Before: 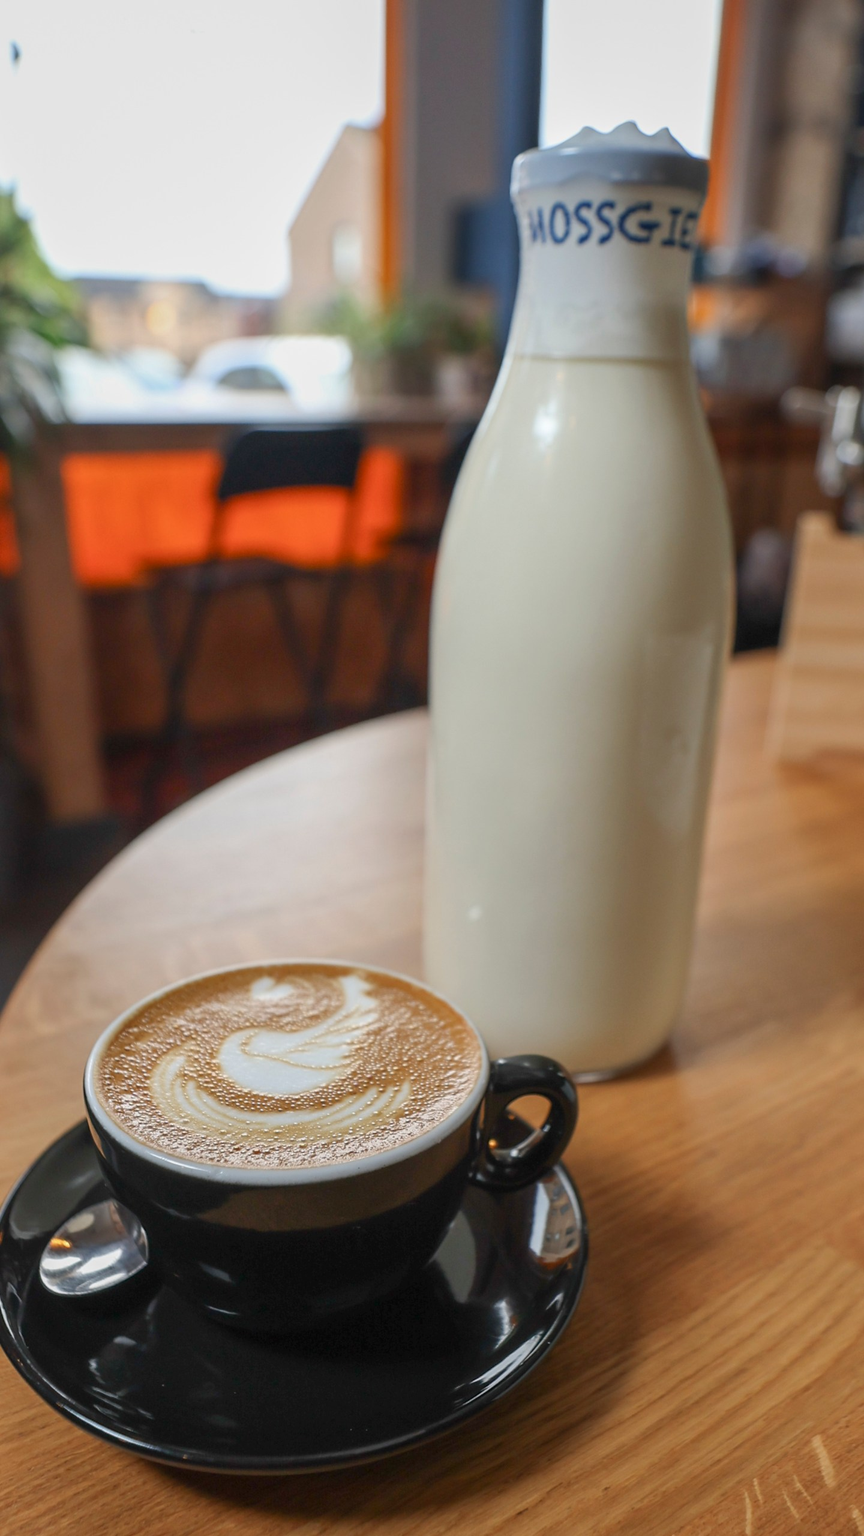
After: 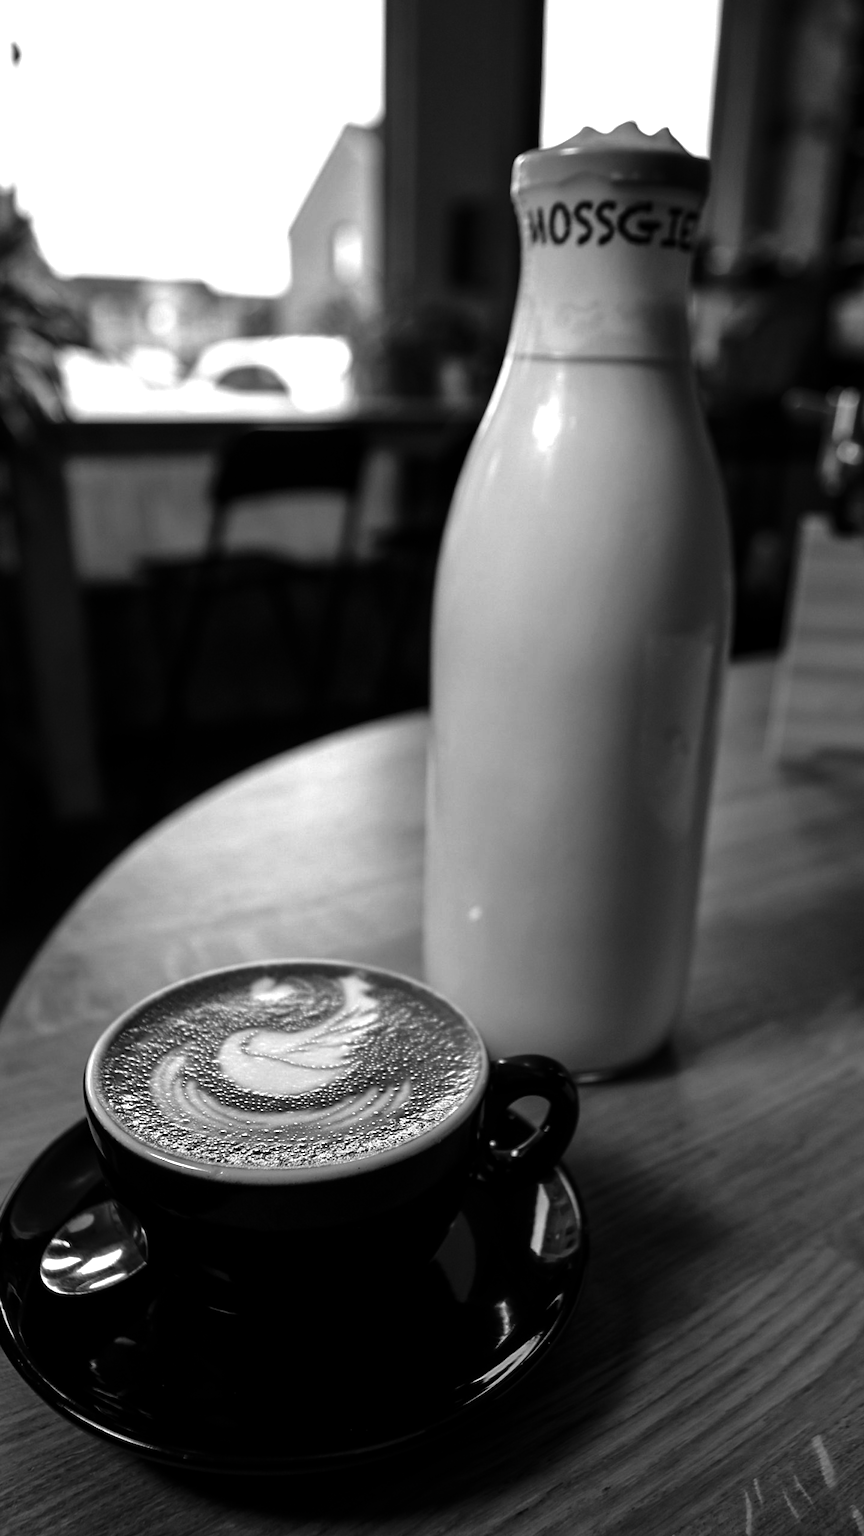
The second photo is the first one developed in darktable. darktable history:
color balance rgb: highlights gain › chroma 3.073%, highlights gain › hue 78.44°, global offset › luminance -0.487%, linear chroma grading › global chroma 14.513%, perceptual saturation grading › global saturation 25.867%, perceptual brilliance grading › highlights 17.747%, perceptual brilliance grading › mid-tones 31.497%, perceptual brilliance grading › shadows -31.565%, global vibrance 34.684%
color correction: highlights b* -0.005, saturation 0.21
contrast brightness saturation: contrast -0.033, brightness -0.6, saturation -0.999
